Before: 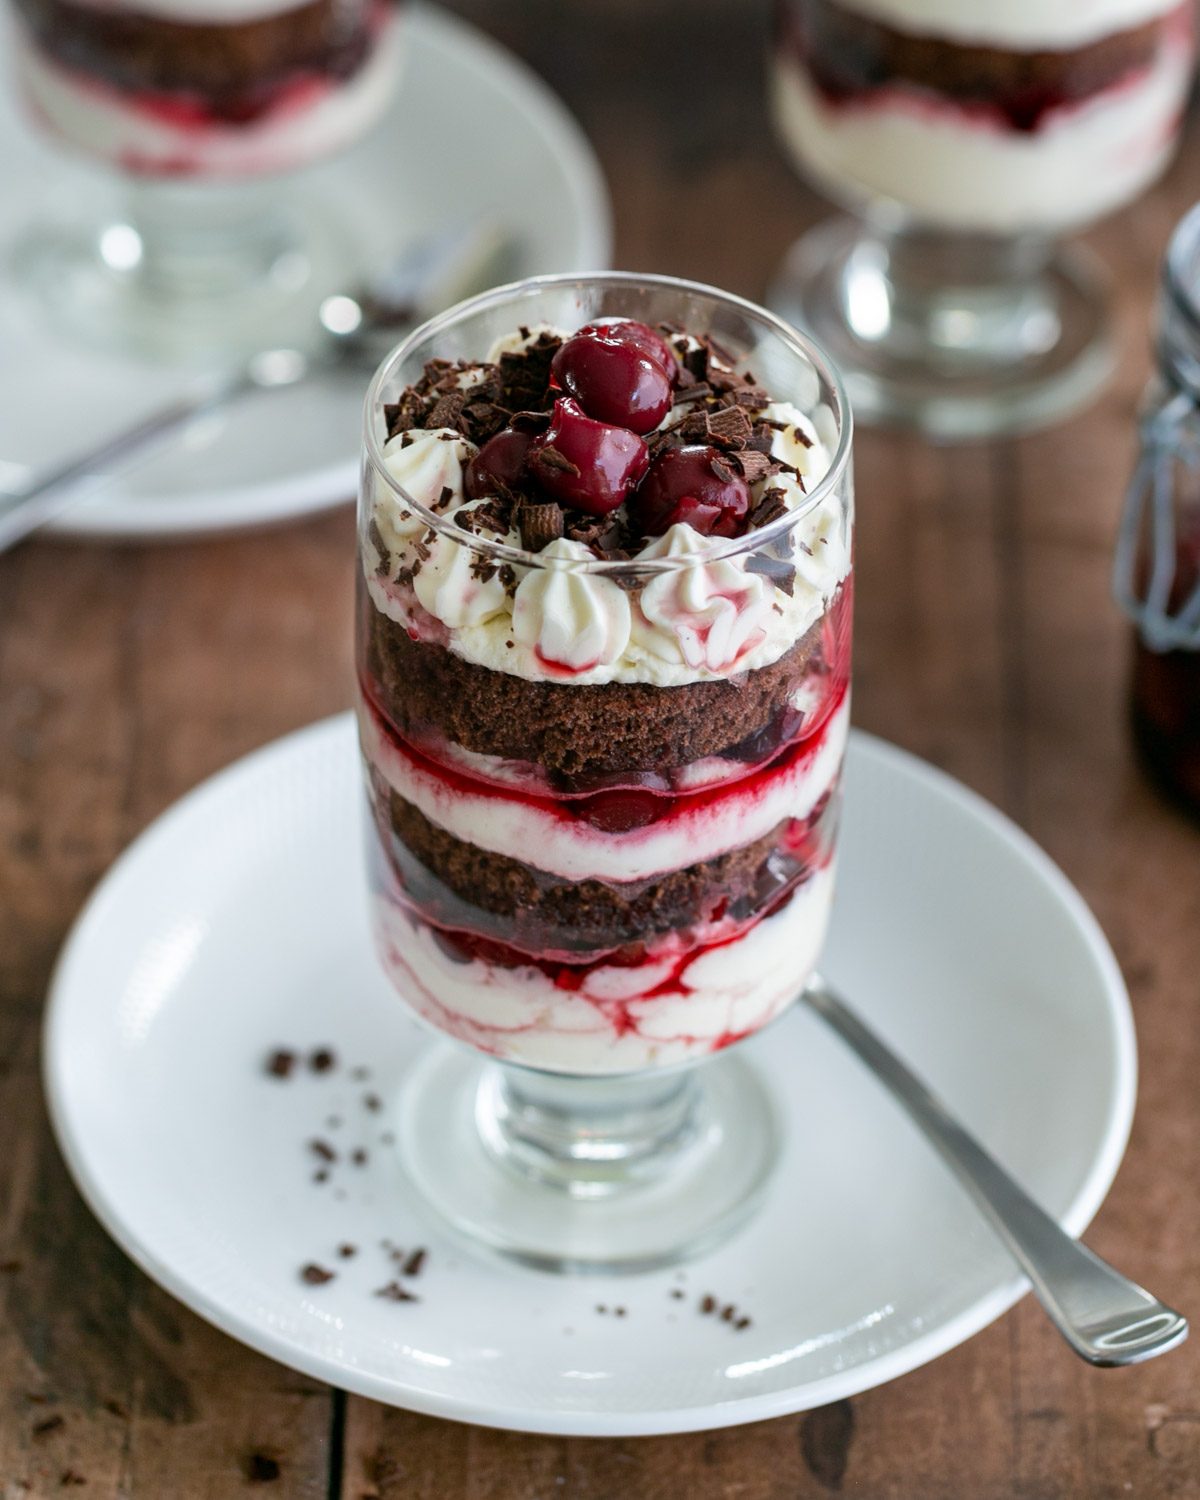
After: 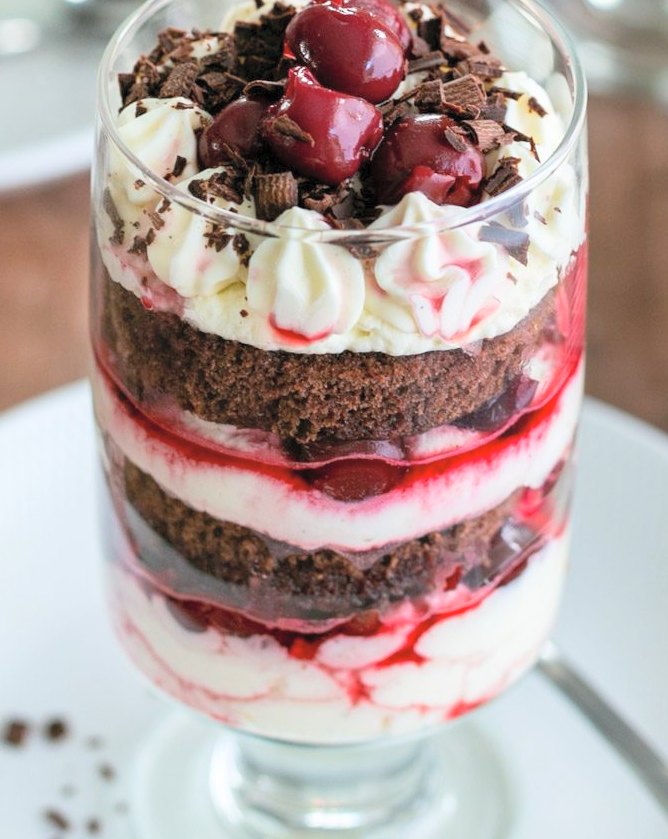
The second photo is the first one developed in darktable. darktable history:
crop and rotate: left 22.229%, top 22.121%, right 22.041%, bottom 21.895%
contrast brightness saturation: contrast 0.096, brightness 0.295, saturation 0.145
